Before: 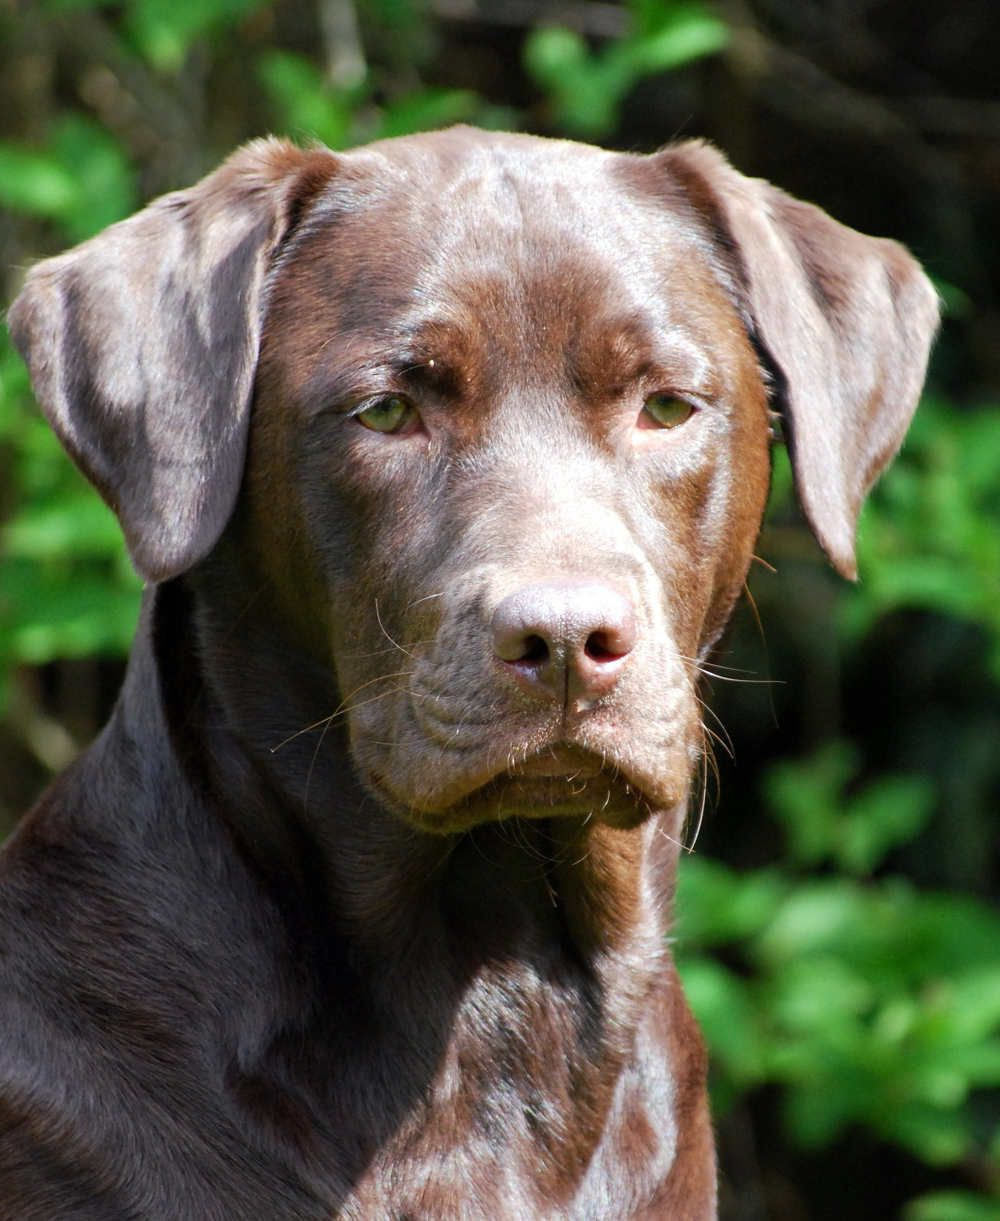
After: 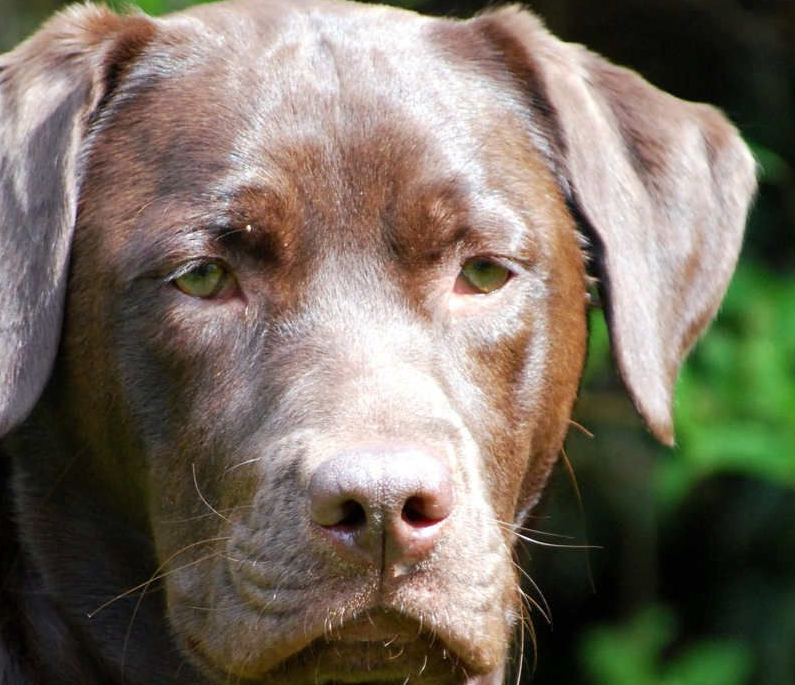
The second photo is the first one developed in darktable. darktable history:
crop: left 18.355%, top 11.125%, right 2.067%, bottom 32.741%
